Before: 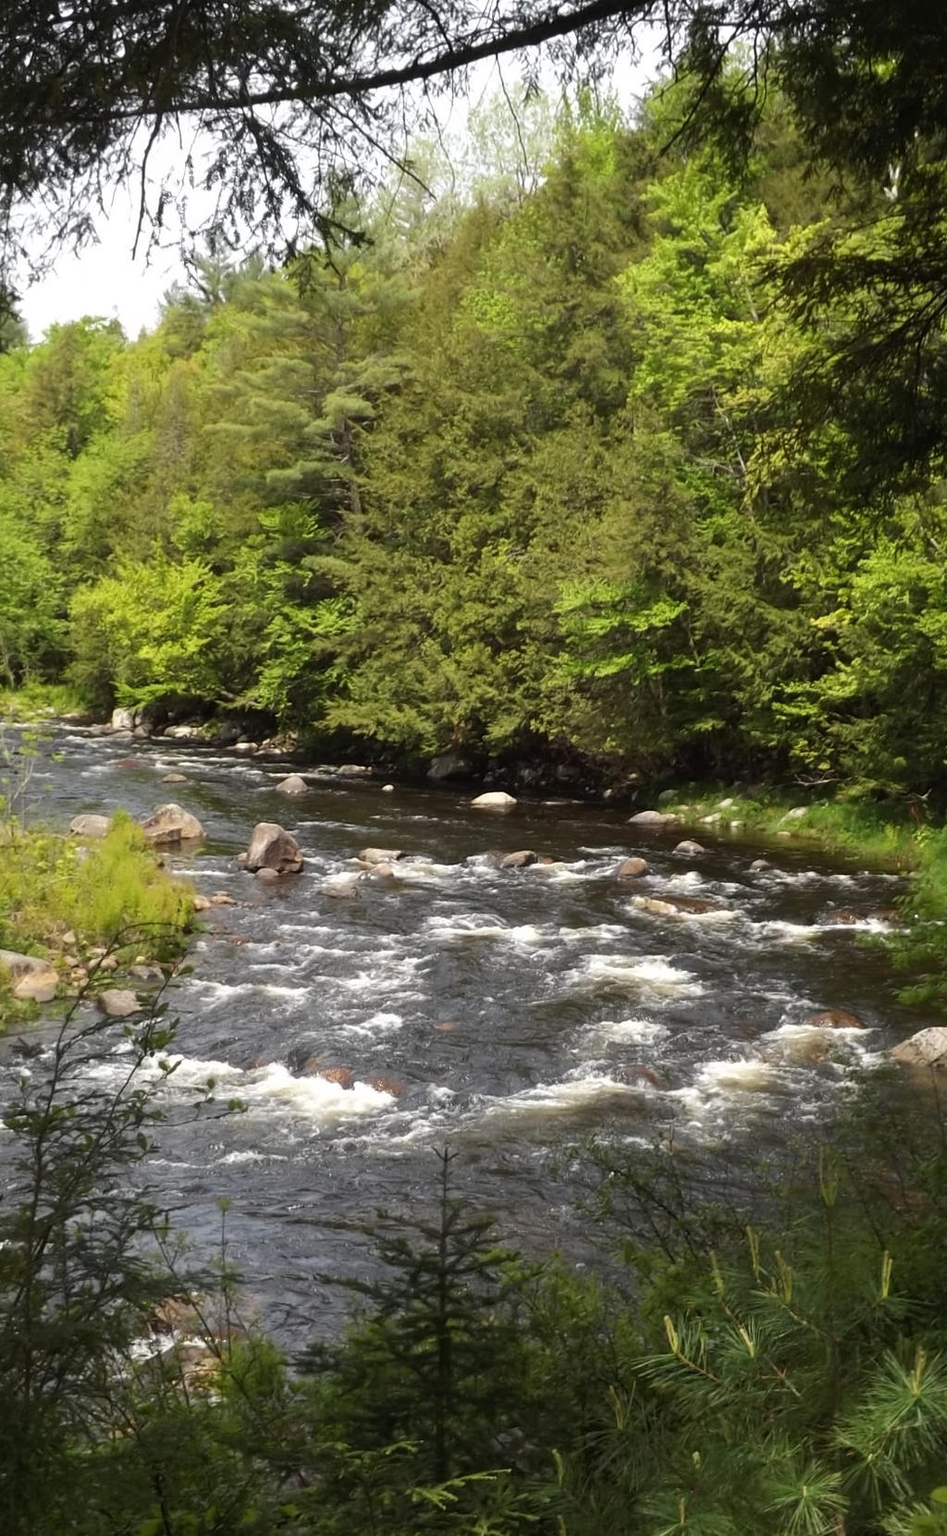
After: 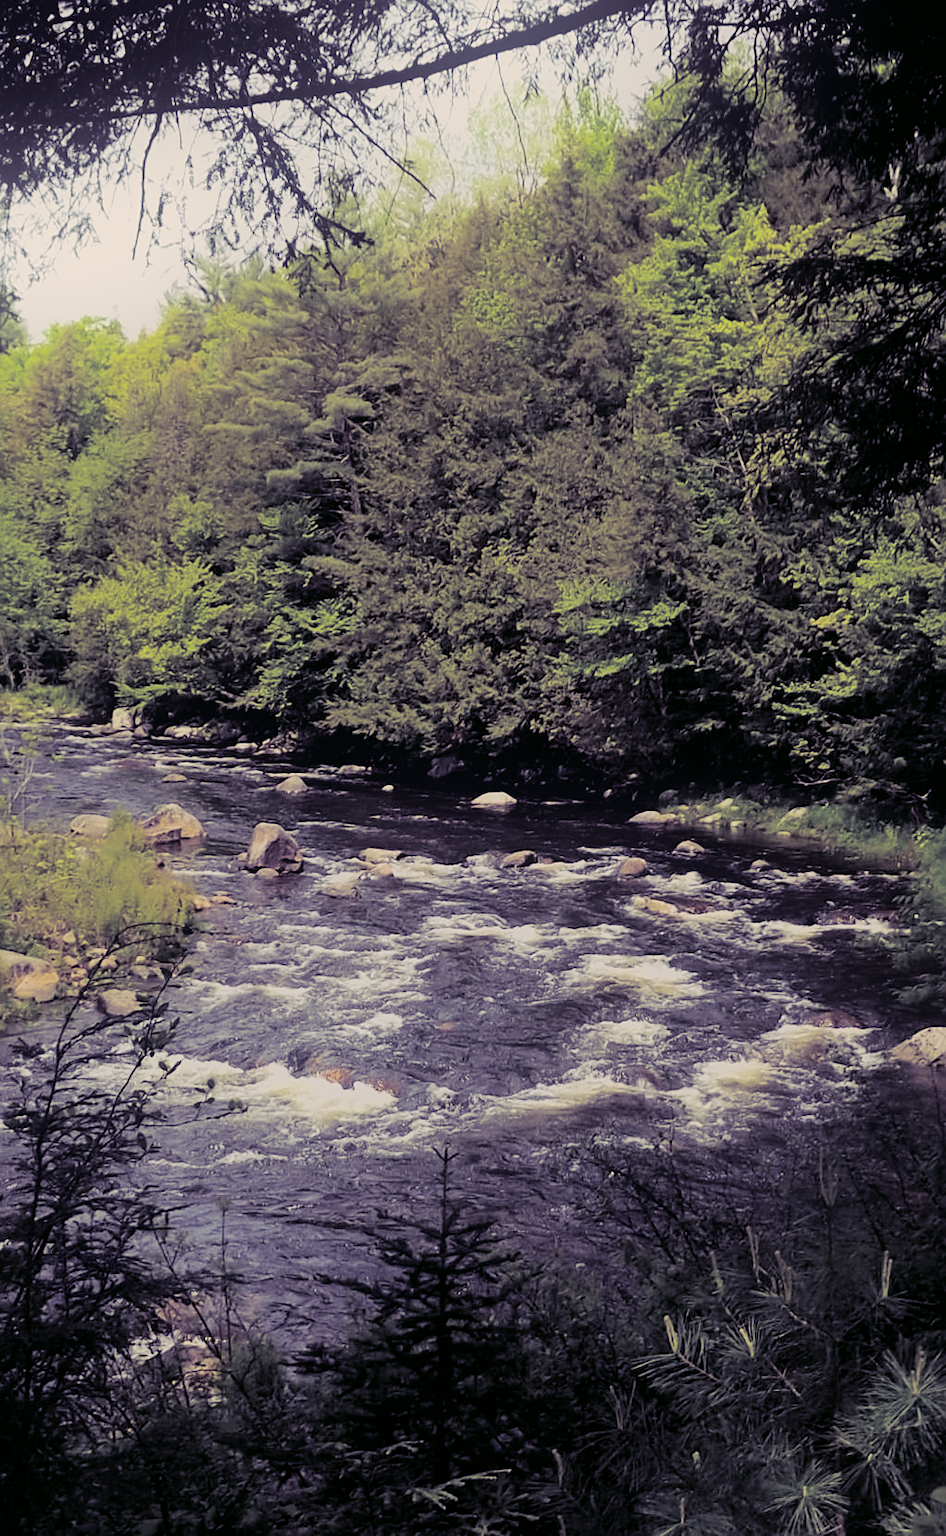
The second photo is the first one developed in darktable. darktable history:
split-toning: shadows › hue 255.6°, shadows › saturation 0.66, highlights › hue 43.2°, highlights › saturation 0.68, balance -50.1
sharpen: on, module defaults
filmic rgb: black relative exposure -6.15 EV, white relative exposure 6.96 EV, hardness 2.23, color science v6 (2022)
bloom: threshold 82.5%, strength 16.25%
color correction: highlights a* 4.02, highlights b* 4.98, shadows a* -7.55, shadows b* 4.98
